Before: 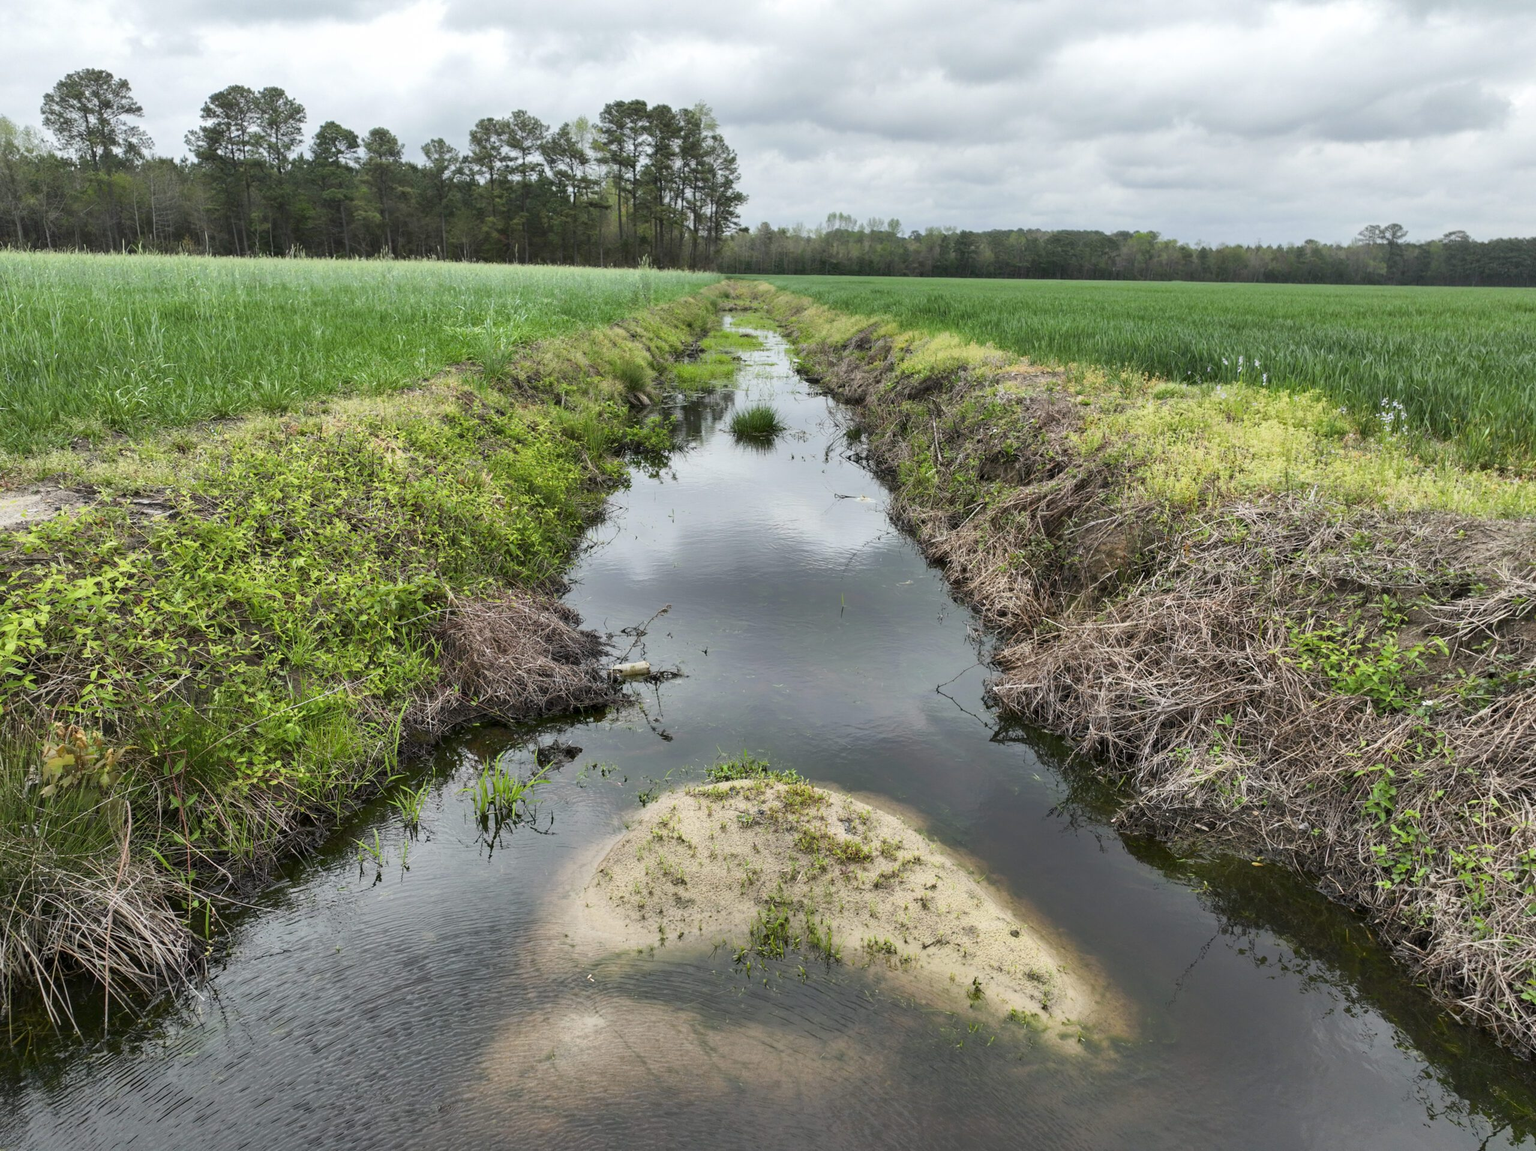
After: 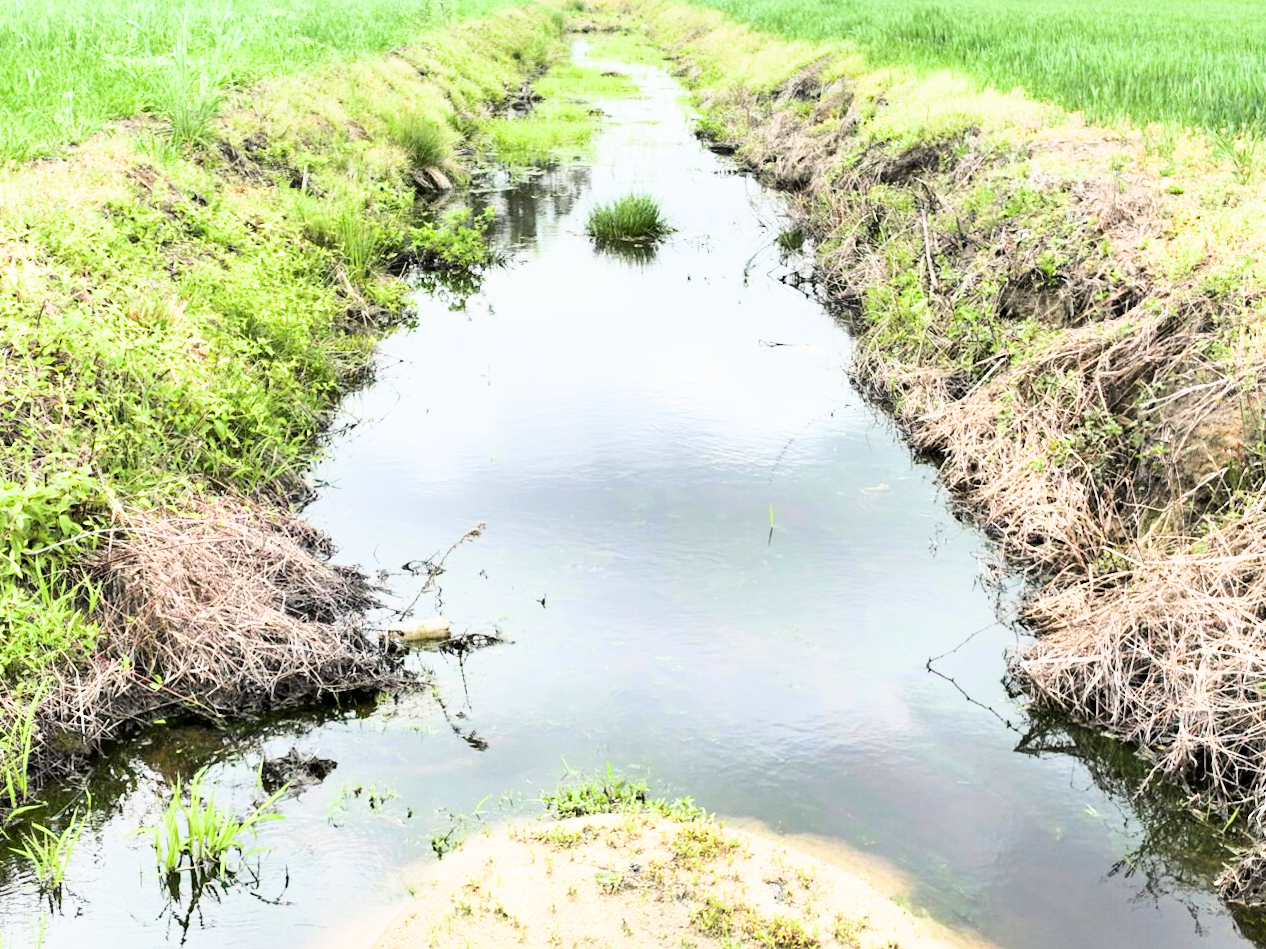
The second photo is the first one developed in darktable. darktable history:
rotate and perspective: rotation 0.174°, lens shift (vertical) 0.013, lens shift (horizontal) 0.019, shear 0.001, automatic cropping original format, crop left 0.007, crop right 0.991, crop top 0.016, crop bottom 0.997
crop: left 25%, top 25%, right 25%, bottom 25%
filmic rgb: middle gray luminance 9.23%, black relative exposure -10.55 EV, white relative exposure 3.45 EV, threshold 6 EV, target black luminance 0%, hardness 5.98, latitude 59.69%, contrast 1.087, highlights saturation mix 5%, shadows ↔ highlights balance 29.23%, add noise in highlights 0, color science v3 (2019), use custom middle-gray values true, iterations of high-quality reconstruction 0, contrast in highlights soft, enable highlight reconstruction true
tone curve: curves: ch0 [(0, 0) (0.093, 0.104) (0.226, 0.291) (0.327, 0.431) (0.471, 0.648) (0.759, 0.926) (1, 1)], color space Lab, linked channels, preserve colors none
